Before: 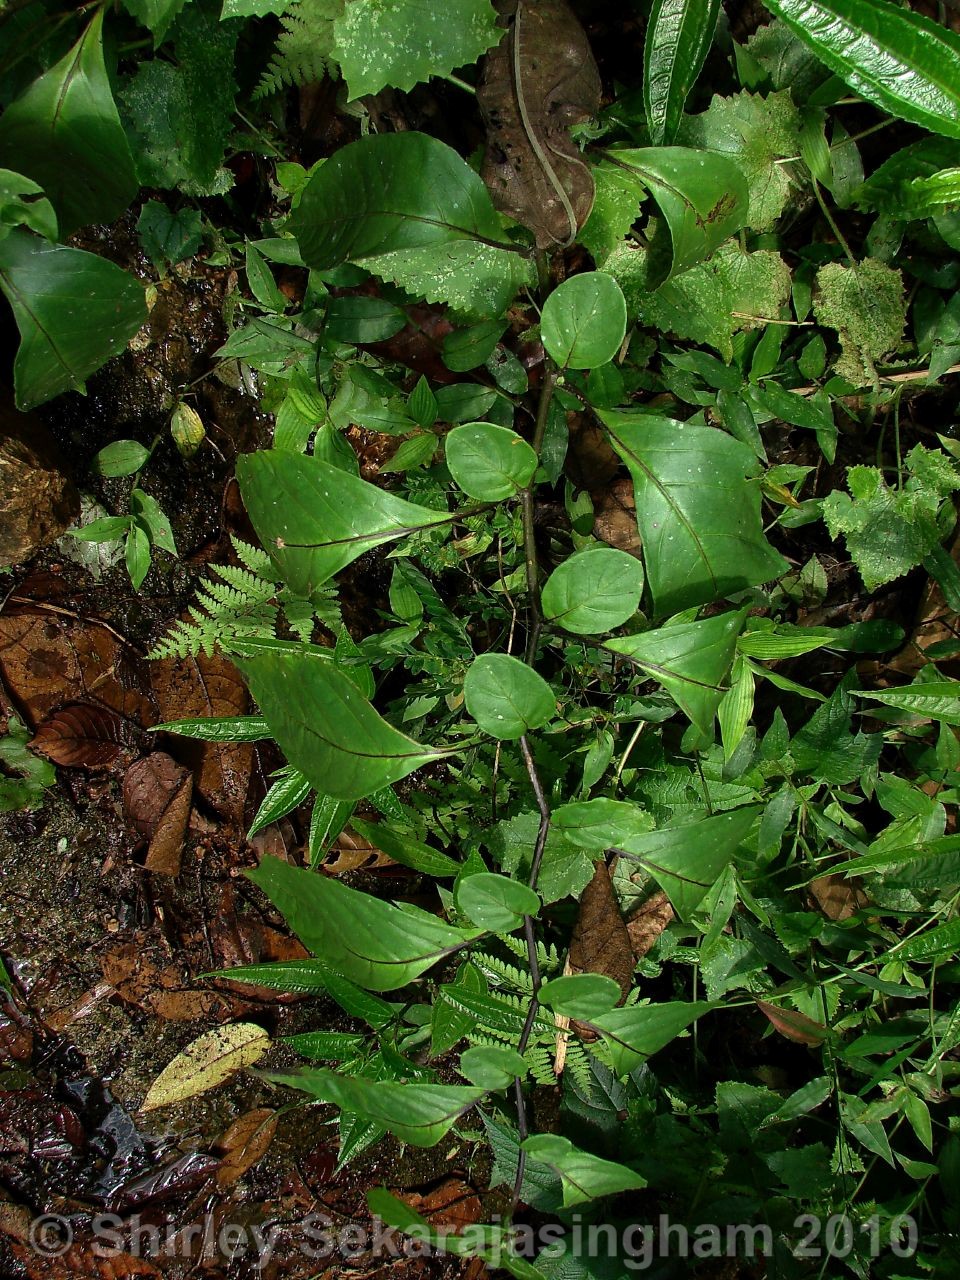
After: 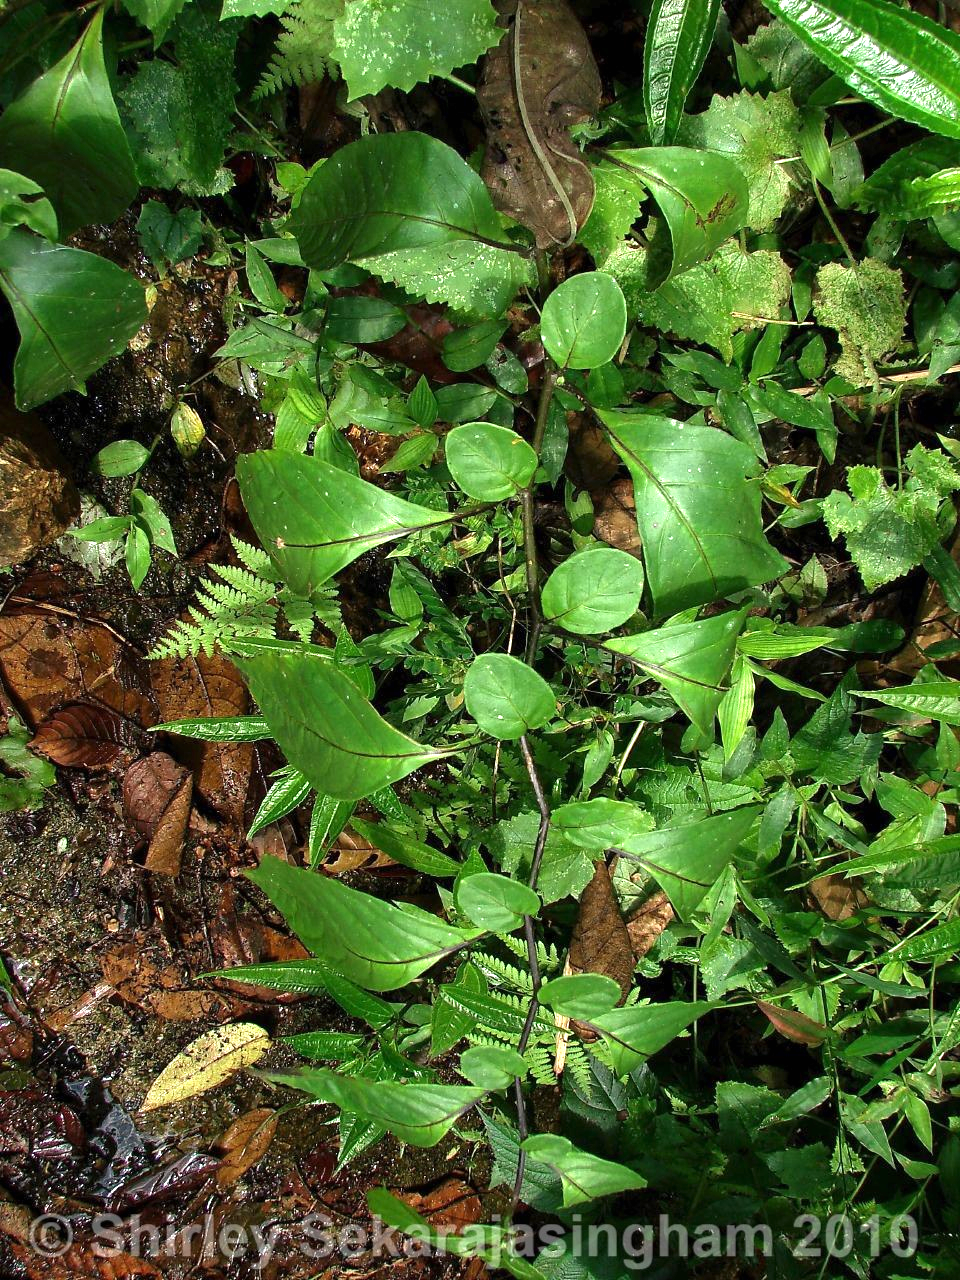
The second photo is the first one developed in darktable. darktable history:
exposure: black level correction 0, exposure 0.895 EV, compensate highlight preservation false
